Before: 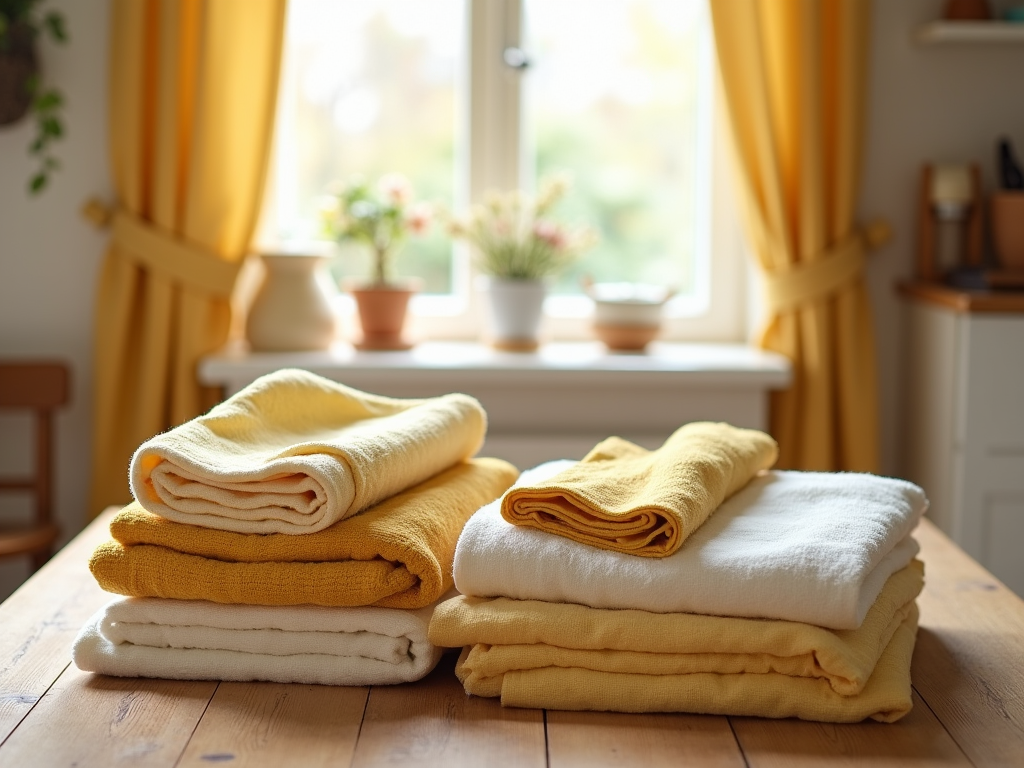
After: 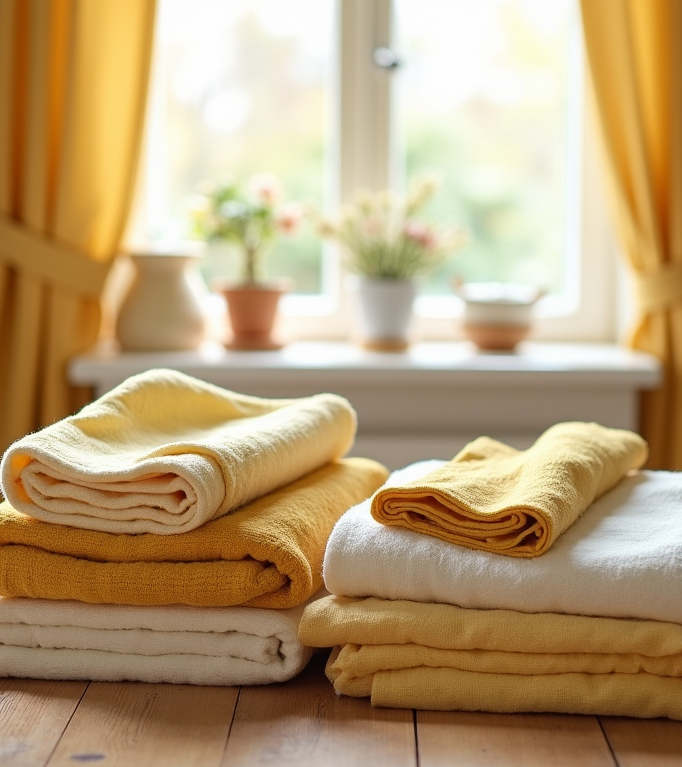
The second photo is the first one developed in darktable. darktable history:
crop and rotate: left 12.758%, right 20.562%
